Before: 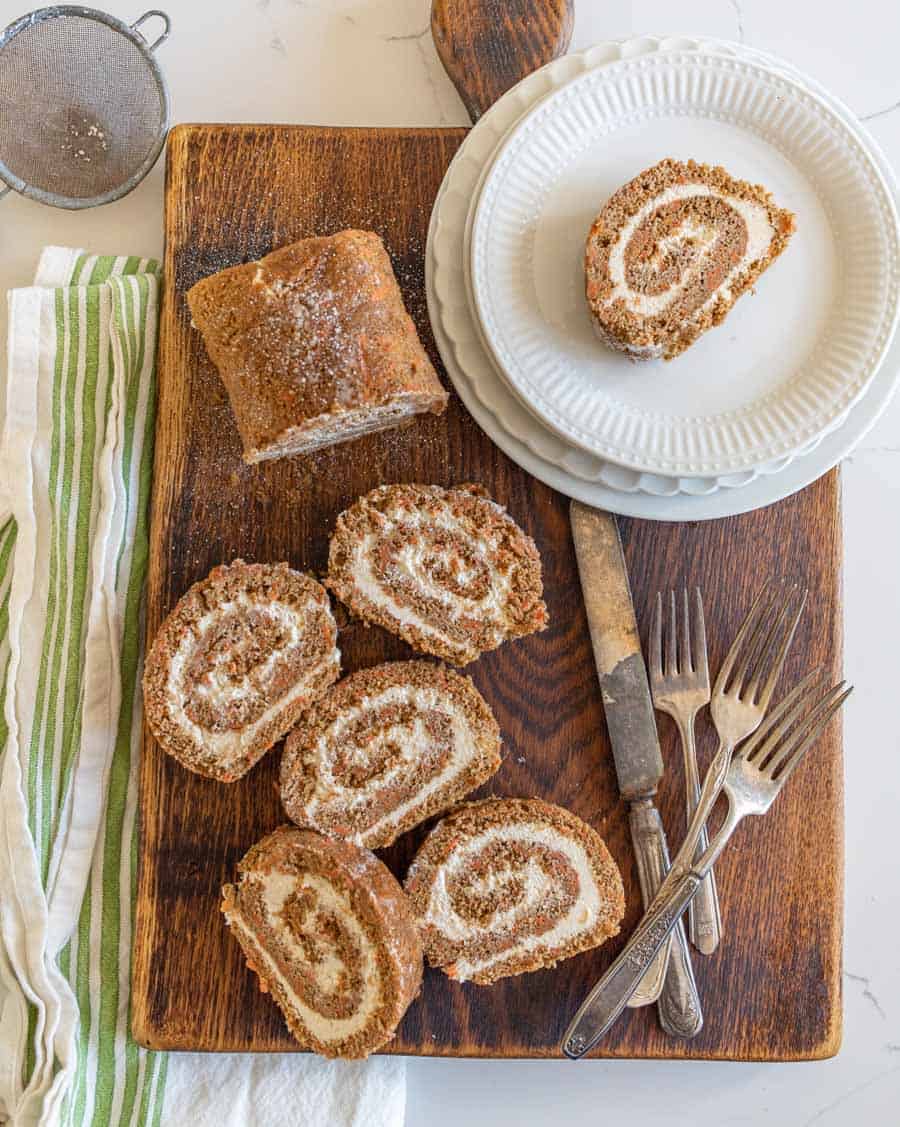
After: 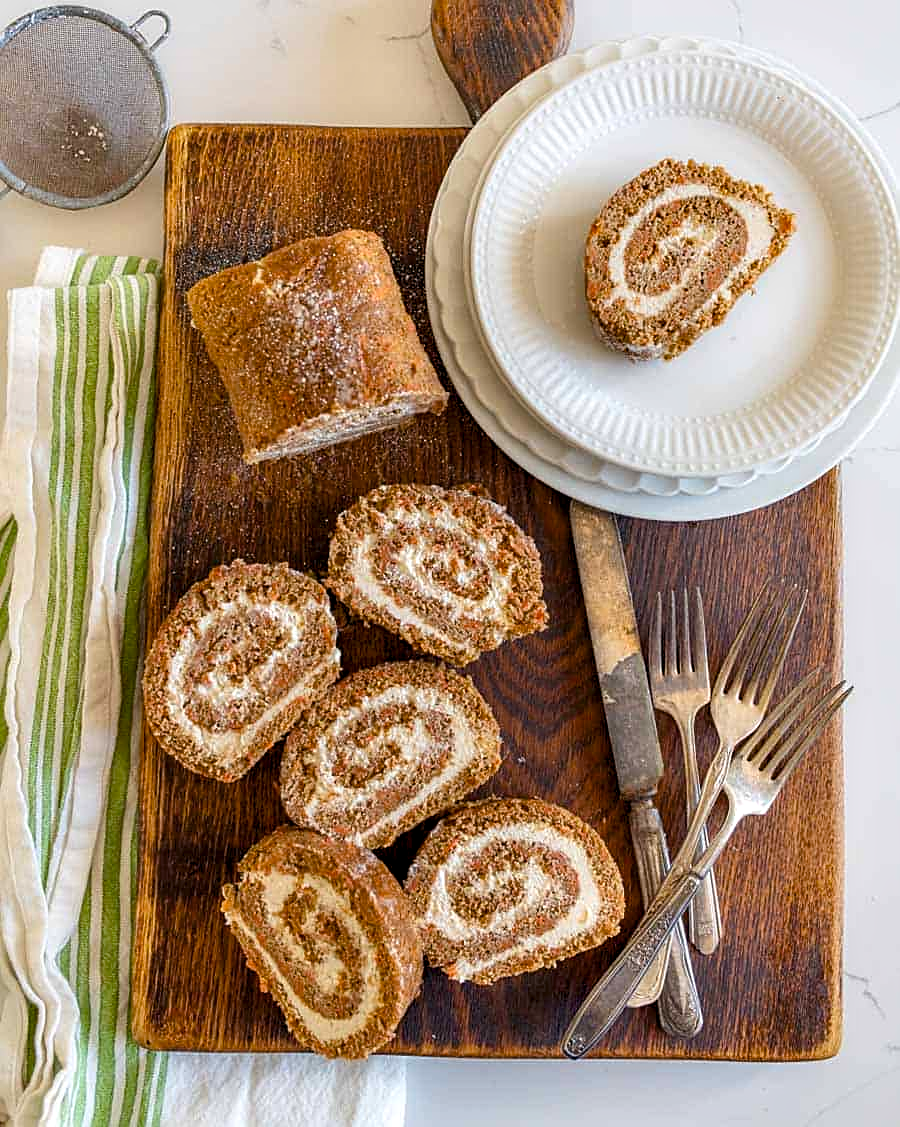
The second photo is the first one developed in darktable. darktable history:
sharpen: on, module defaults
contrast equalizer: y [[0.579, 0.58, 0.505, 0.5, 0.5, 0.5], [0.5 ×6], [0.5 ×6], [0 ×6], [0 ×6]]
color balance rgb: linear chroma grading › shadows -8%, linear chroma grading › global chroma 10%, perceptual saturation grading › global saturation 2%, perceptual saturation grading › highlights -2%, perceptual saturation grading › mid-tones 4%, perceptual saturation grading › shadows 8%, perceptual brilliance grading › global brilliance 2%, perceptual brilliance grading › highlights -4%, global vibrance 16%, saturation formula JzAzBz (2021)
